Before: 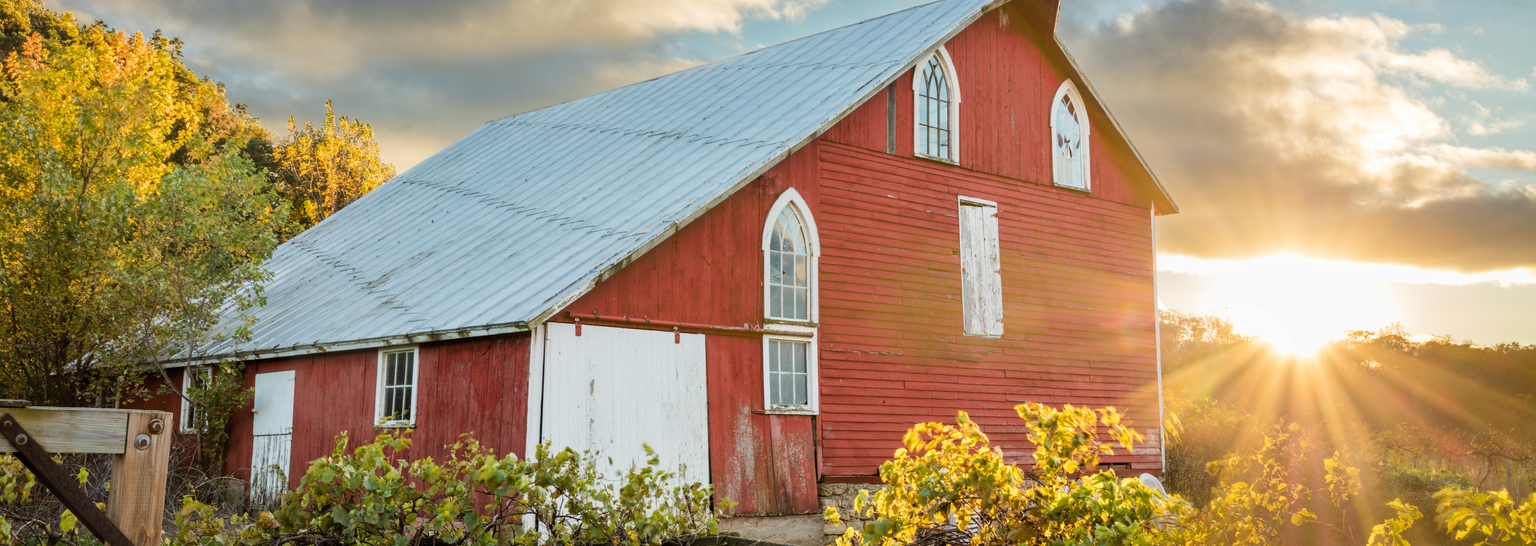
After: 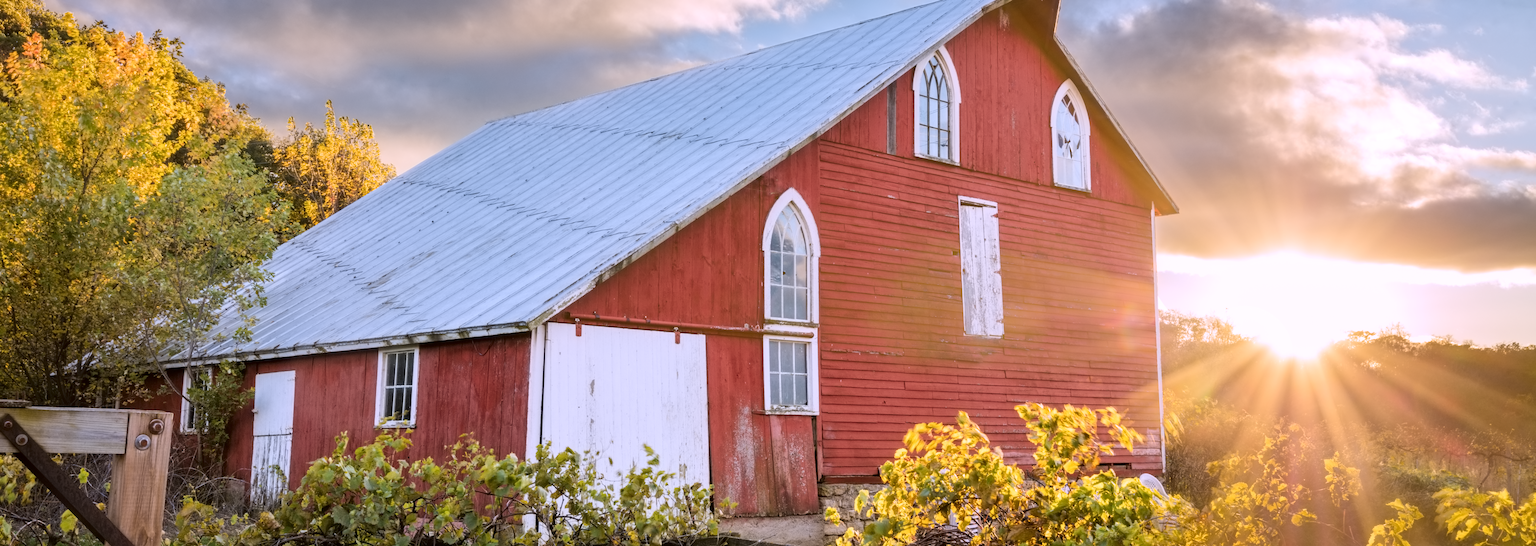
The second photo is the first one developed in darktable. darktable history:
contrast equalizer: y [[0.5 ×6], [0.5 ×6], [0.5 ×6], [0 ×6], [0, 0.039, 0.251, 0.29, 0.293, 0.292]]
white balance: red 1.042, blue 1.17
